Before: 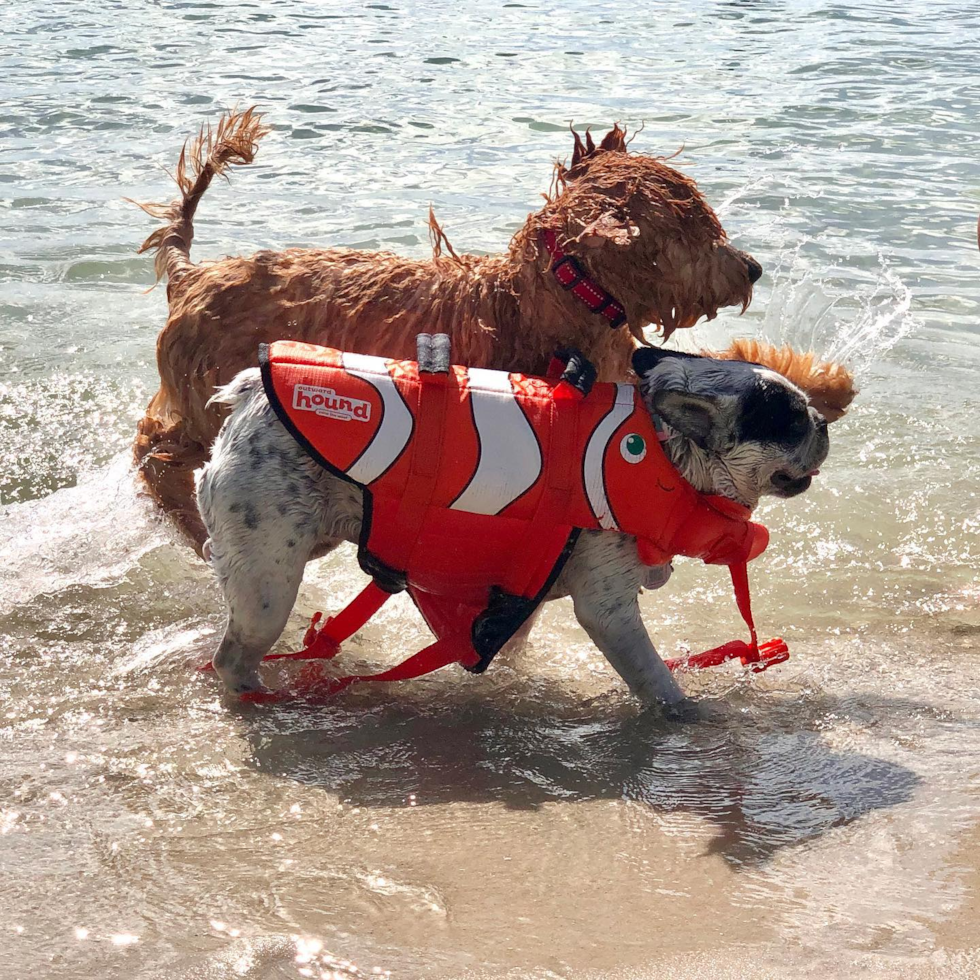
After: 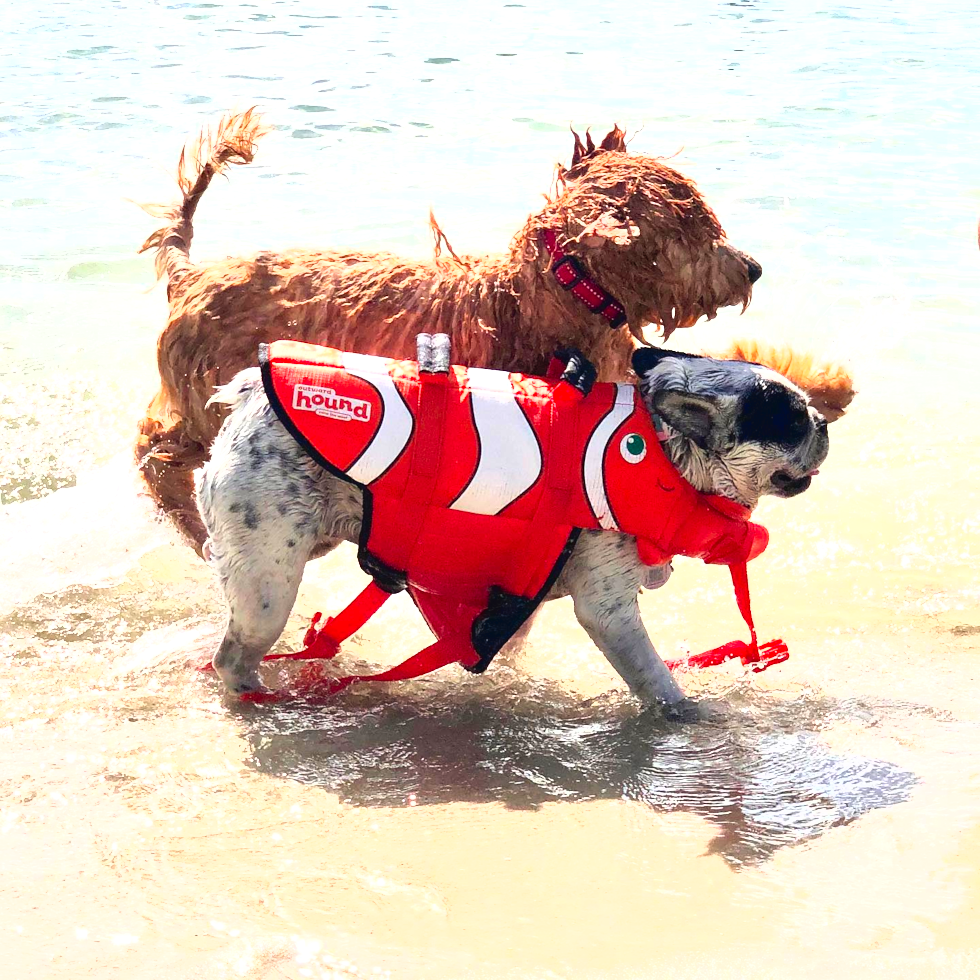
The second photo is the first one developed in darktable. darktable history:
tone curve: curves: ch0 [(0, 0) (0.003, 0.032) (0.011, 0.036) (0.025, 0.049) (0.044, 0.075) (0.069, 0.112) (0.1, 0.151) (0.136, 0.197) (0.177, 0.241) (0.224, 0.295) (0.277, 0.355) (0.335, 0.429) (0.399, 0.512) (0.468, 0.607) (0.543, 0.702) (0.623, 0.796) (0.709, 0.903) (0.801, 0.987) (0.898, 0.997) (1, 1)], color space Lab, linked channels, preserve colors none
contrast brightness saturation: saturation 0.096
tone equalizer: -8 EV -0.769 EV, -7 EV -0.721 EV, -6 EV -0.615 EV, -5 EV -0.415 EV, -3 EV 0.404 EV, -2 EV 0.6 EV, -1 EV 0.695 EV, +0 EV 0.75 EV
